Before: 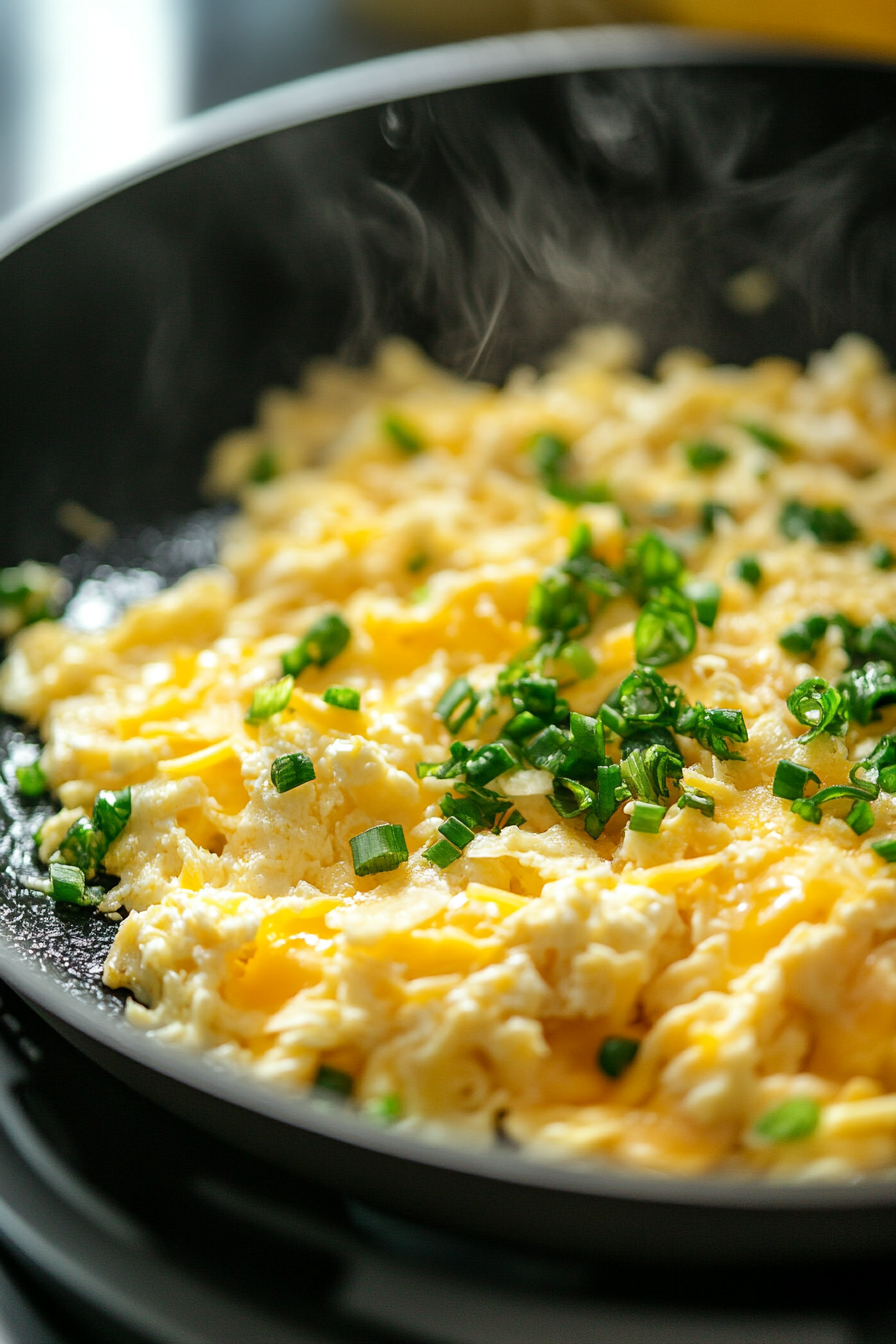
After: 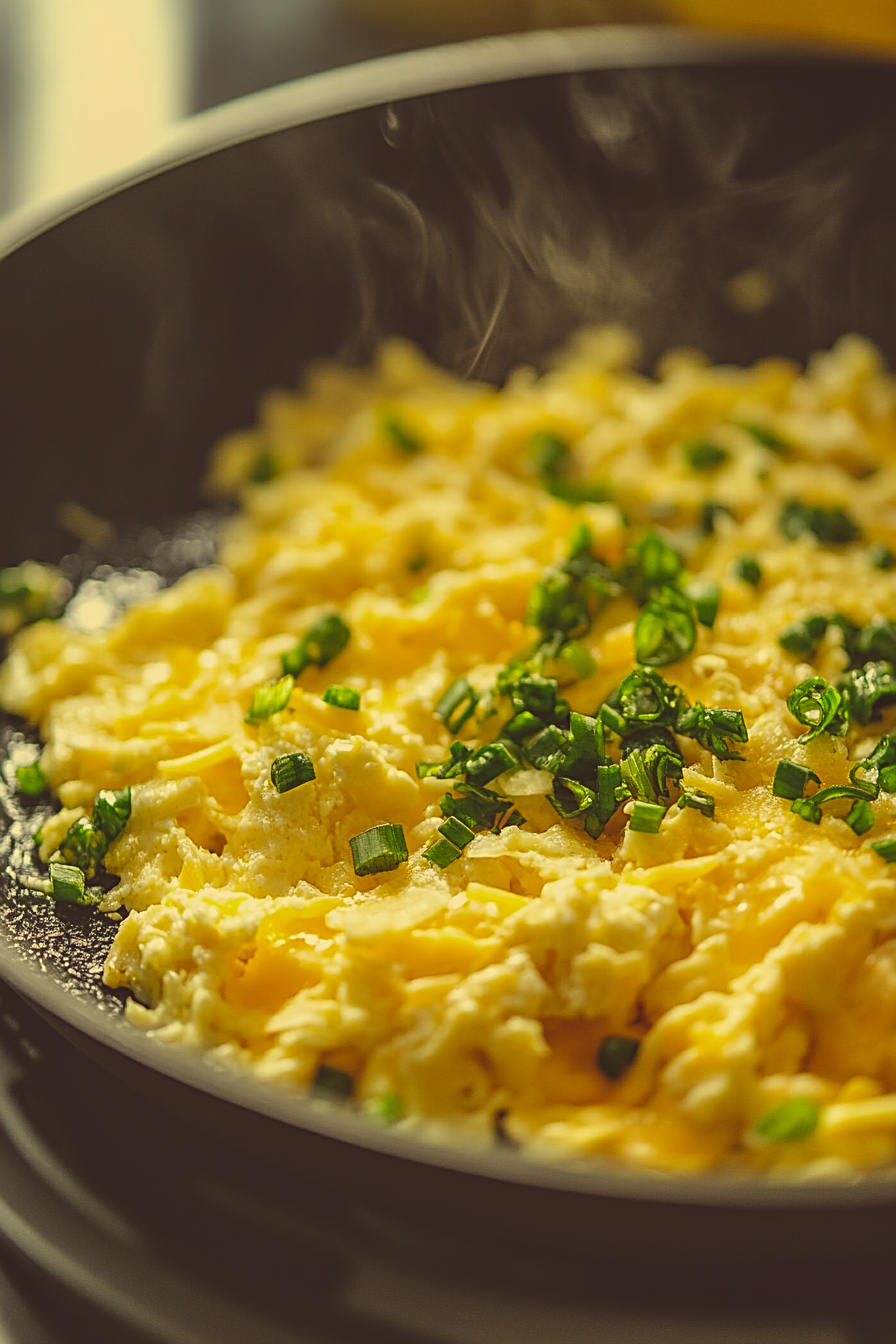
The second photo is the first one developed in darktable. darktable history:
sharpen: radius 2.535, amount 0.619
exposure: black level correction -0.034, exposure -0.496 EV, compensate exposure bias true, compensate highlight preservation false
color correction: highlights a* -0.421, highlights b* 39.62, shadows a* 9.24, shadows b* -0.827
local contrast: on, module defaults
